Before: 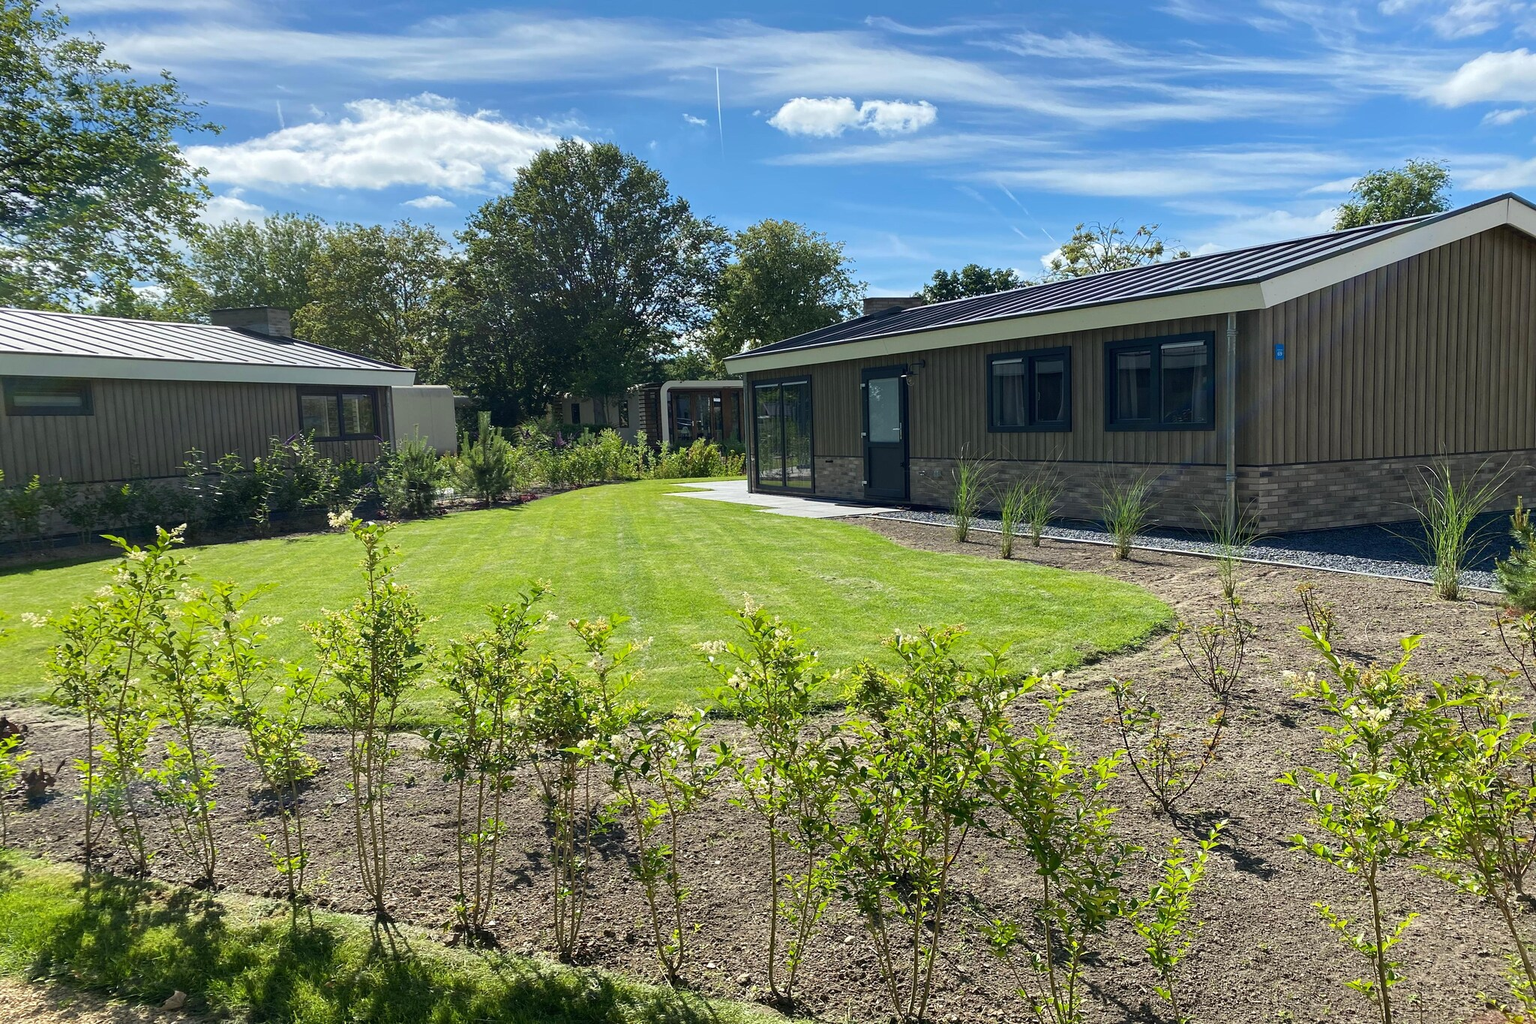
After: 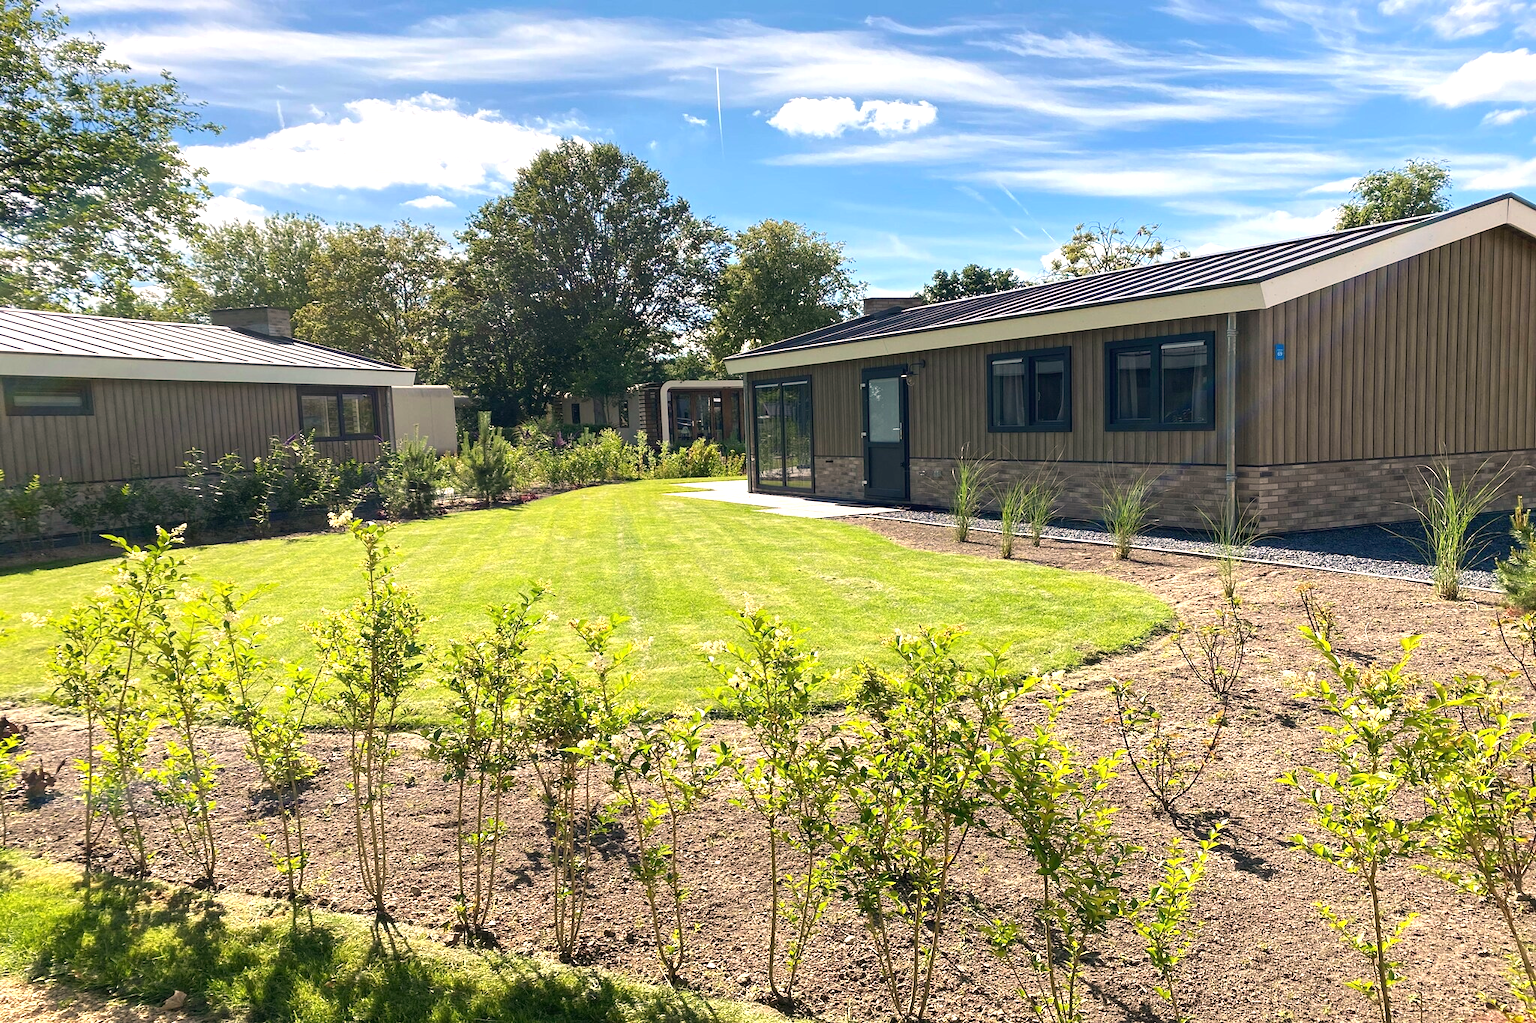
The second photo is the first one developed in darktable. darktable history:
white balance: red 1.127, blue 0.943
exposure: exposure 0.64 EV, compensate highlight preservation false
